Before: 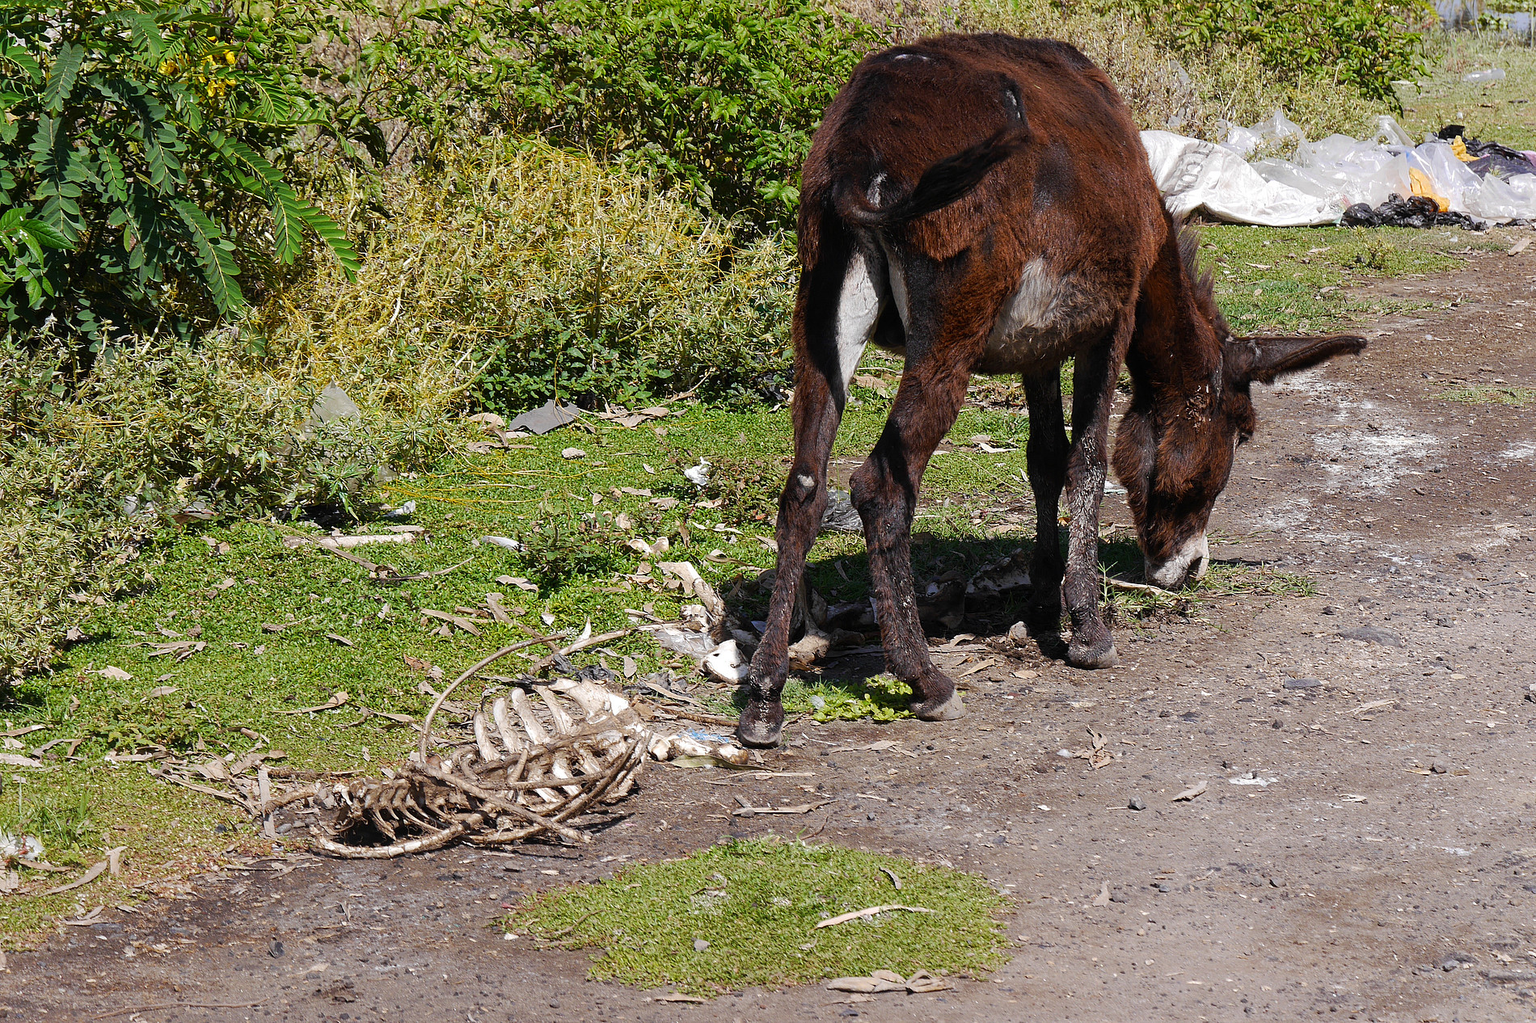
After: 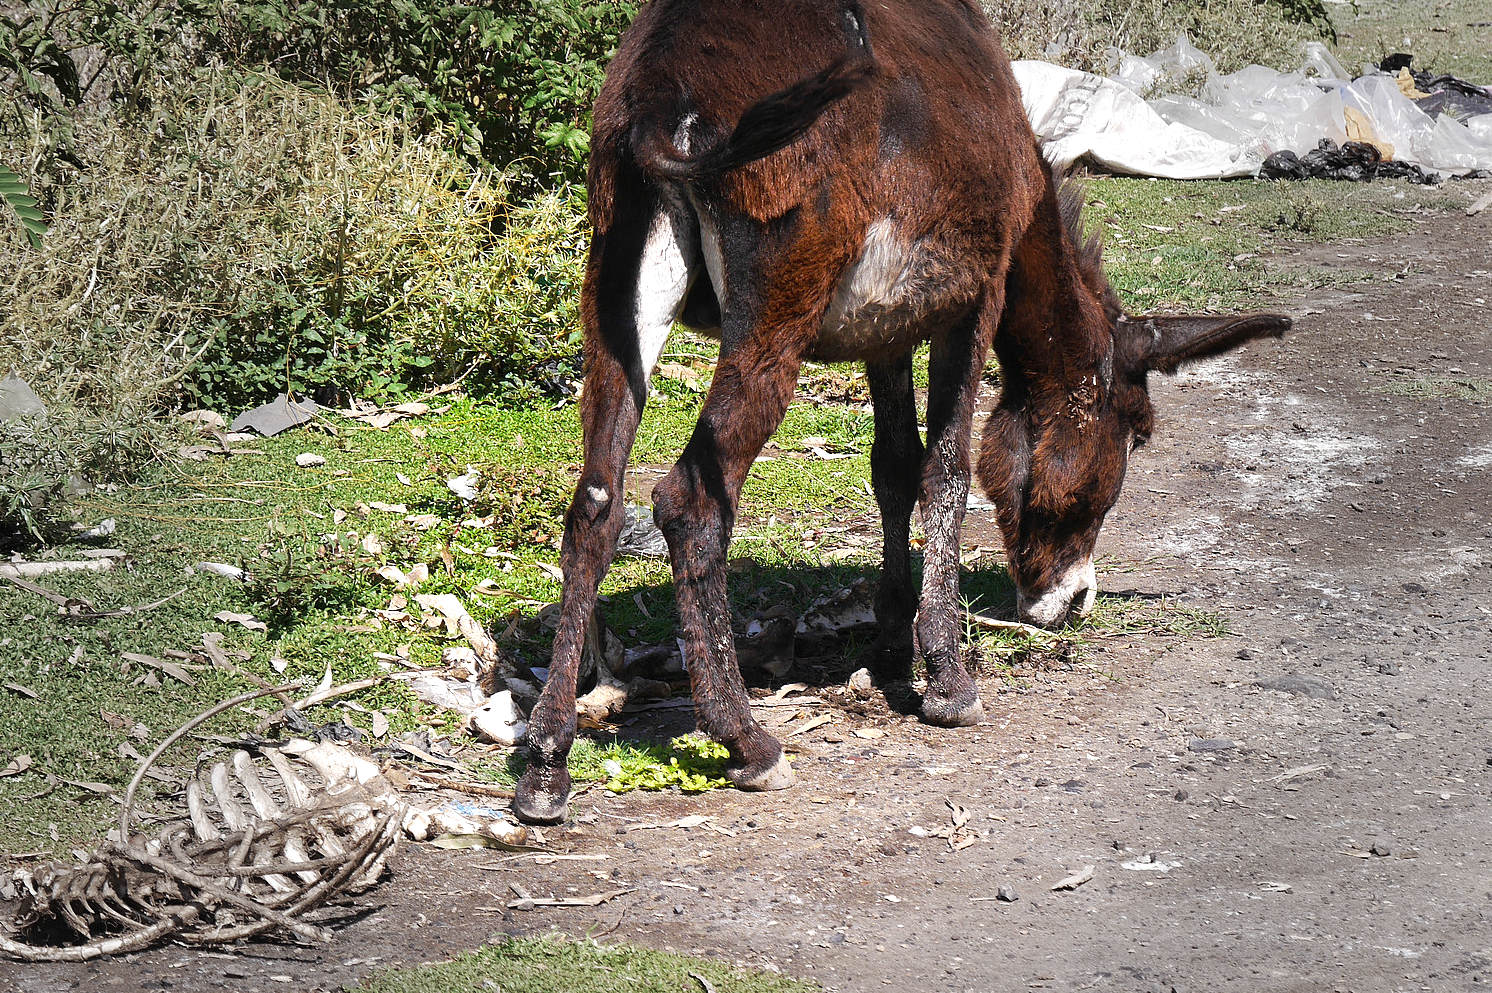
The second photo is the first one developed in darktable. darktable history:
crop and rotate: left 21.022%, top 8.046%, right 0.409%, bottom 13.487%
exposure: black level correction 0, exposure 0.896 EV, compensate highlight preservation false
vignetting: fall-off start 40.1%, fall-off radius 40.27%, brightness -0.482, unbound false
